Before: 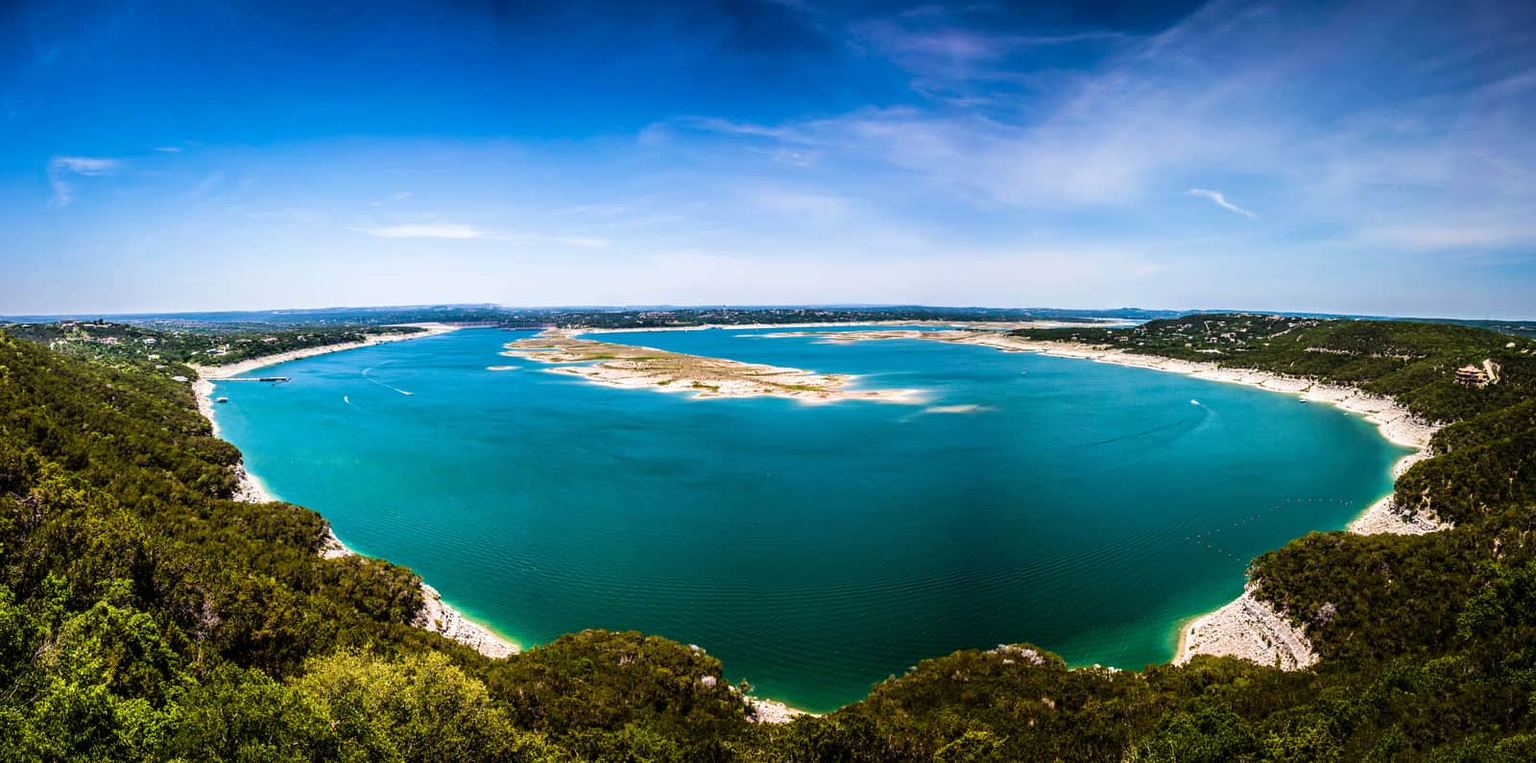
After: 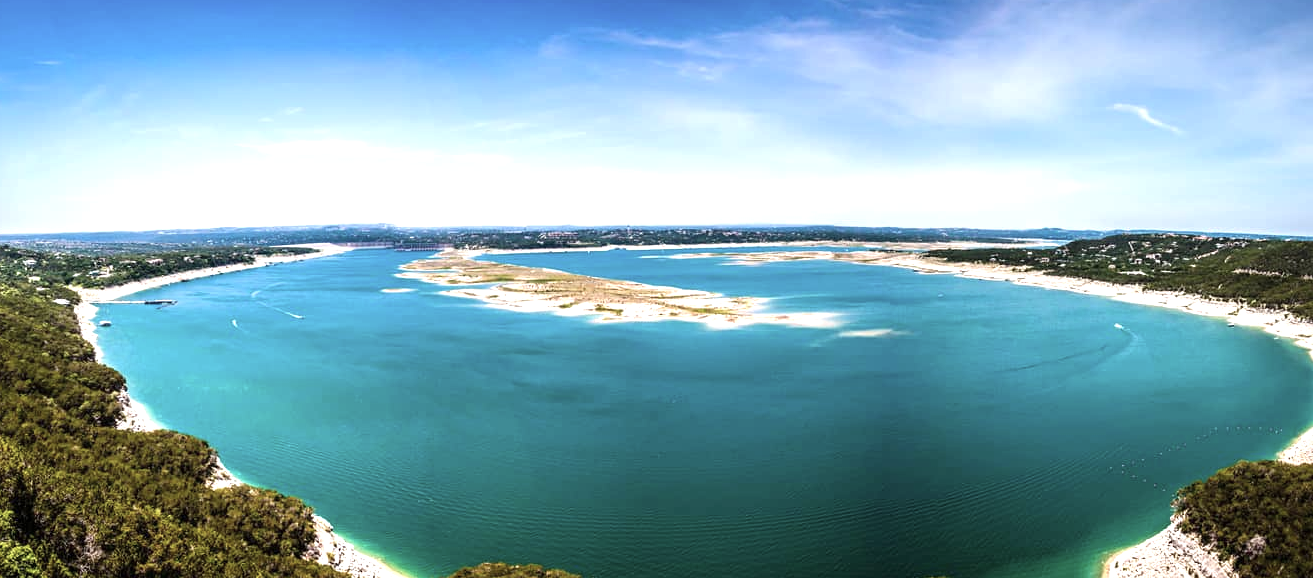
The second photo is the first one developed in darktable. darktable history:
color correction: highlights b* -0.046, saturation 0.765
crop: left 7.91%, top 11.711%, right 9.992%, bottom 15.47%
exposure: exposure 0.604 EV, compensate highlight preservation false
